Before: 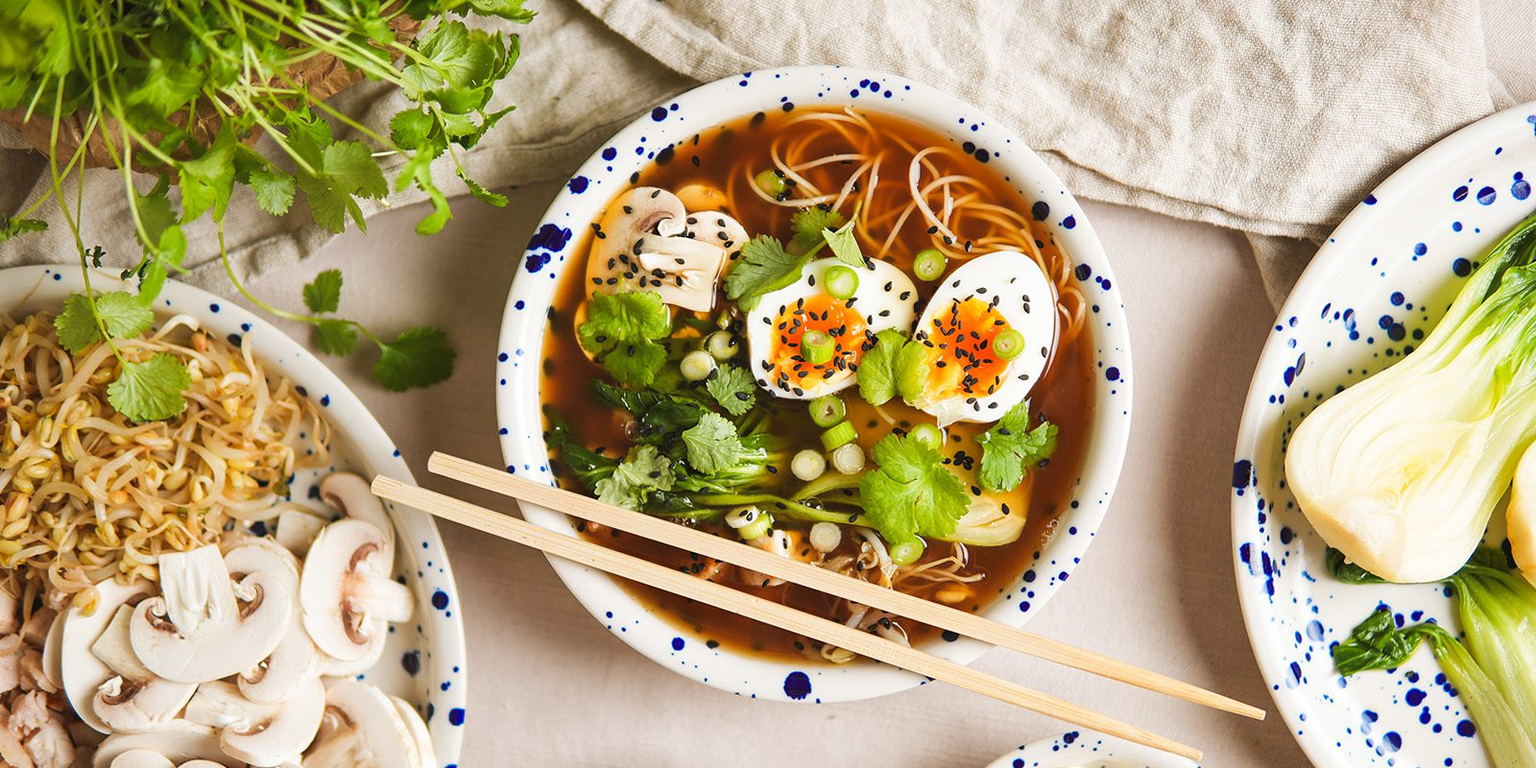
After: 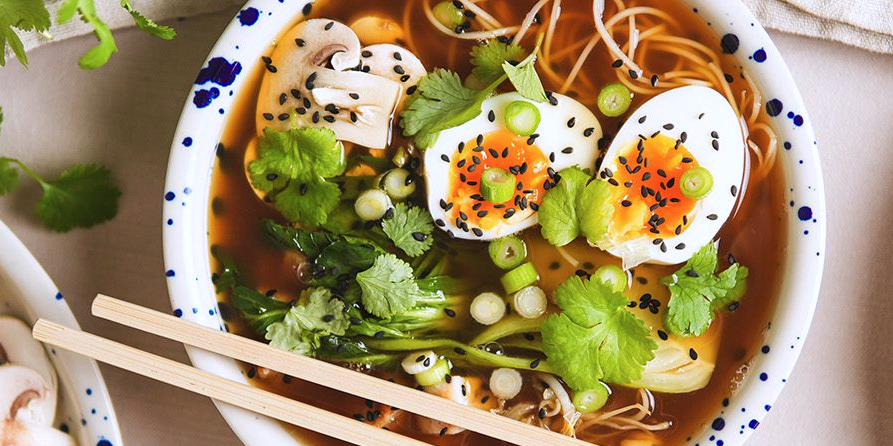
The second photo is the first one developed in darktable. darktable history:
color calibration: illuminant as shot in camera, x 0.358, y 0.373, temperature 4628.91 K
crop and rotate: left 22.13%, top 22.054%, right 22.026%, bottom 22.102%
